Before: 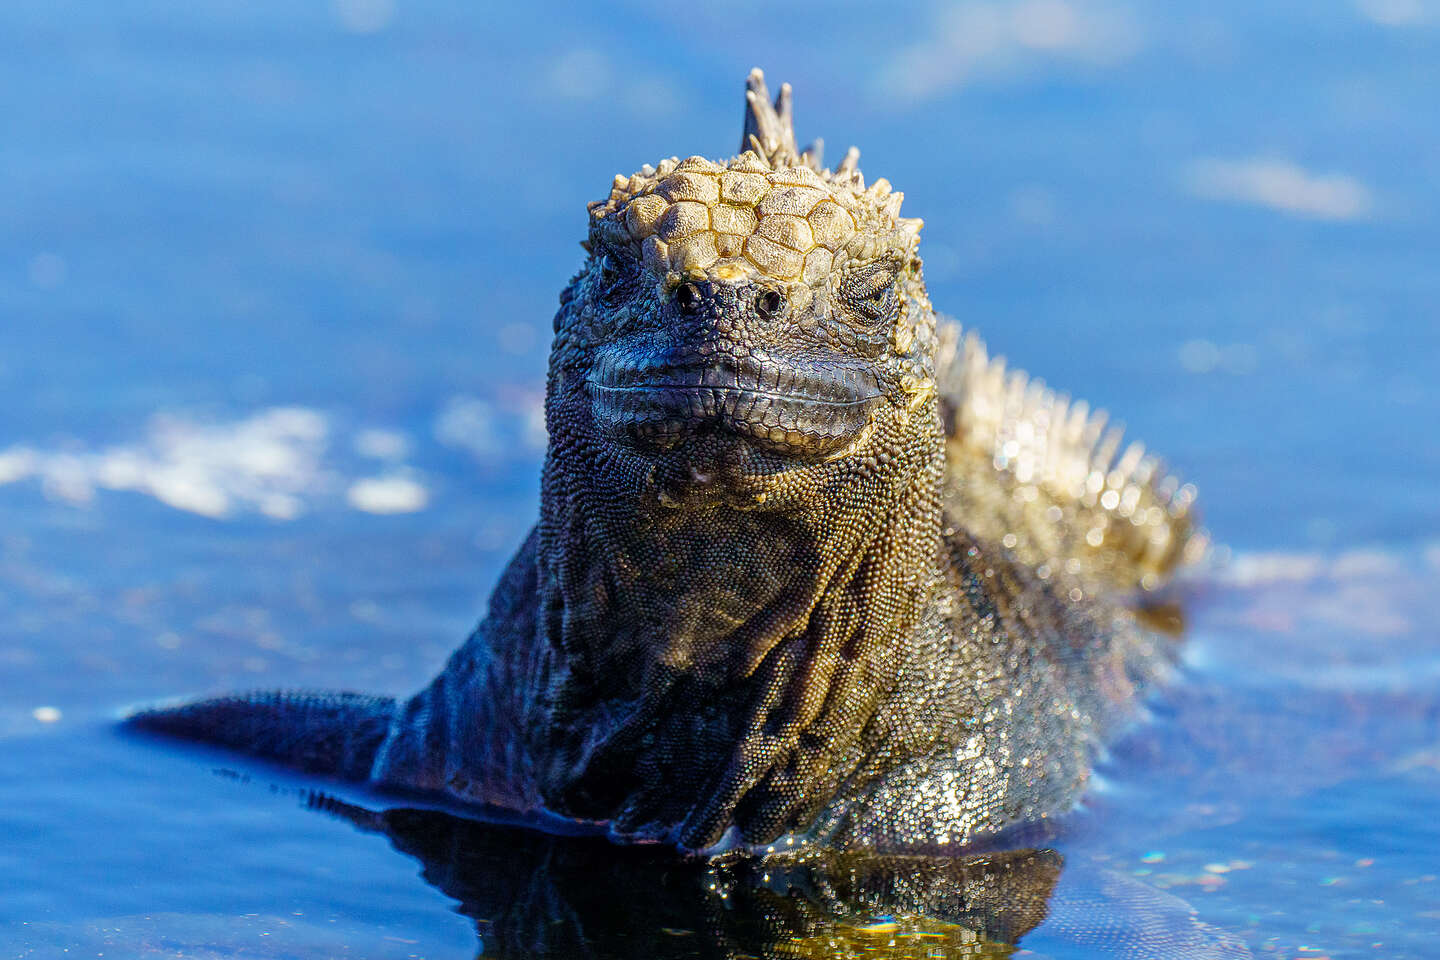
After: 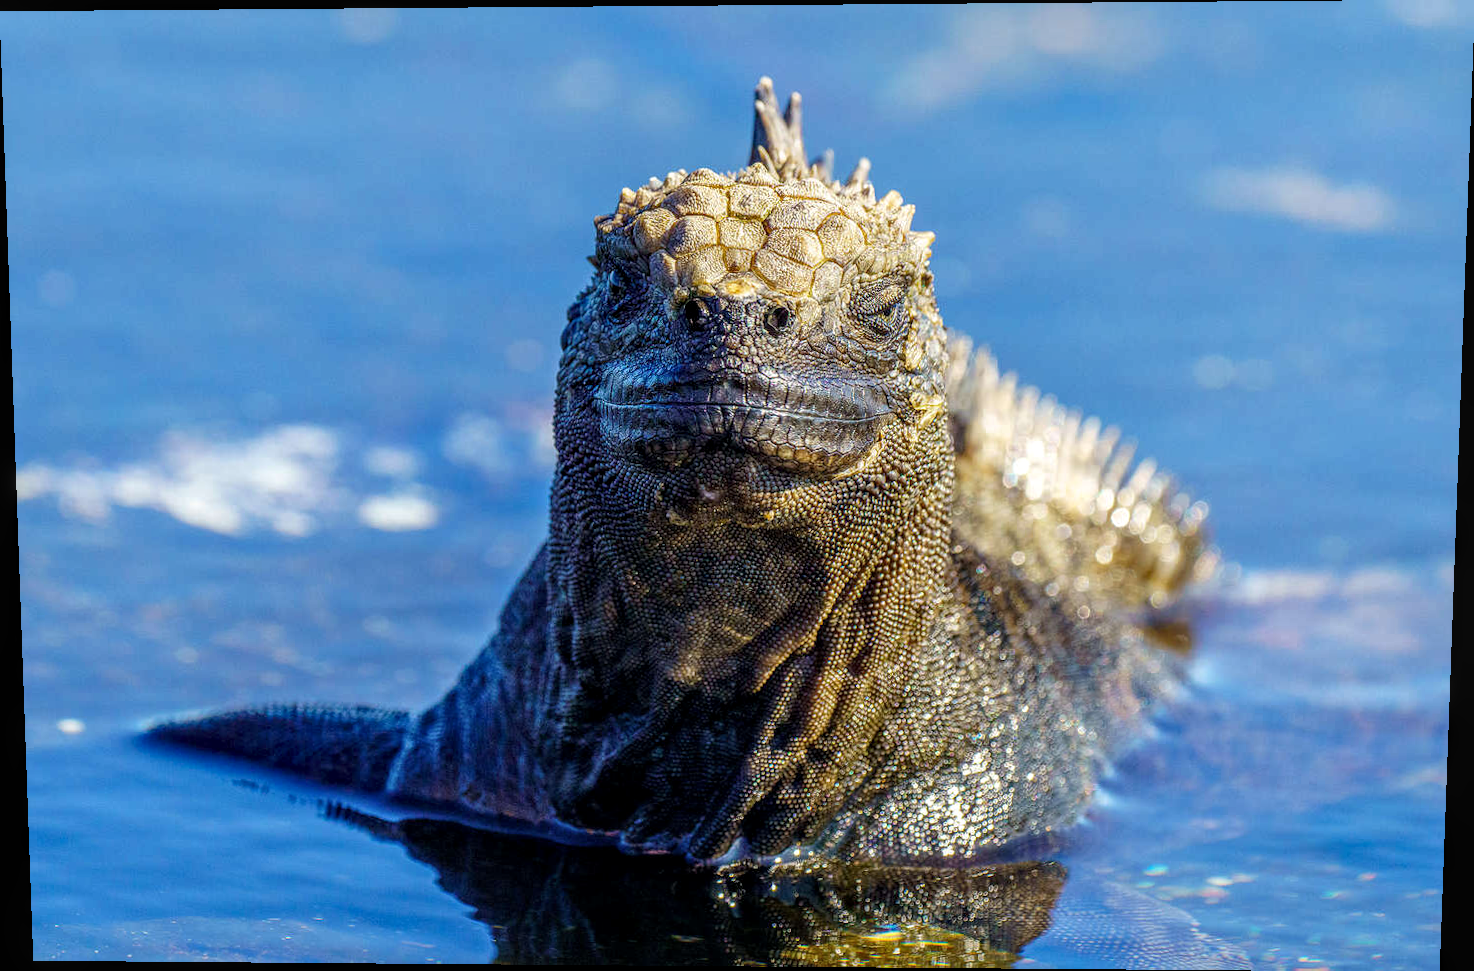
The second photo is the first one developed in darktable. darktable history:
rotate and perspective: lens shift (vertical) 0.048, lens shift (horizontal) -0.024, automatic cropping off
local contrast: on, module defaults
